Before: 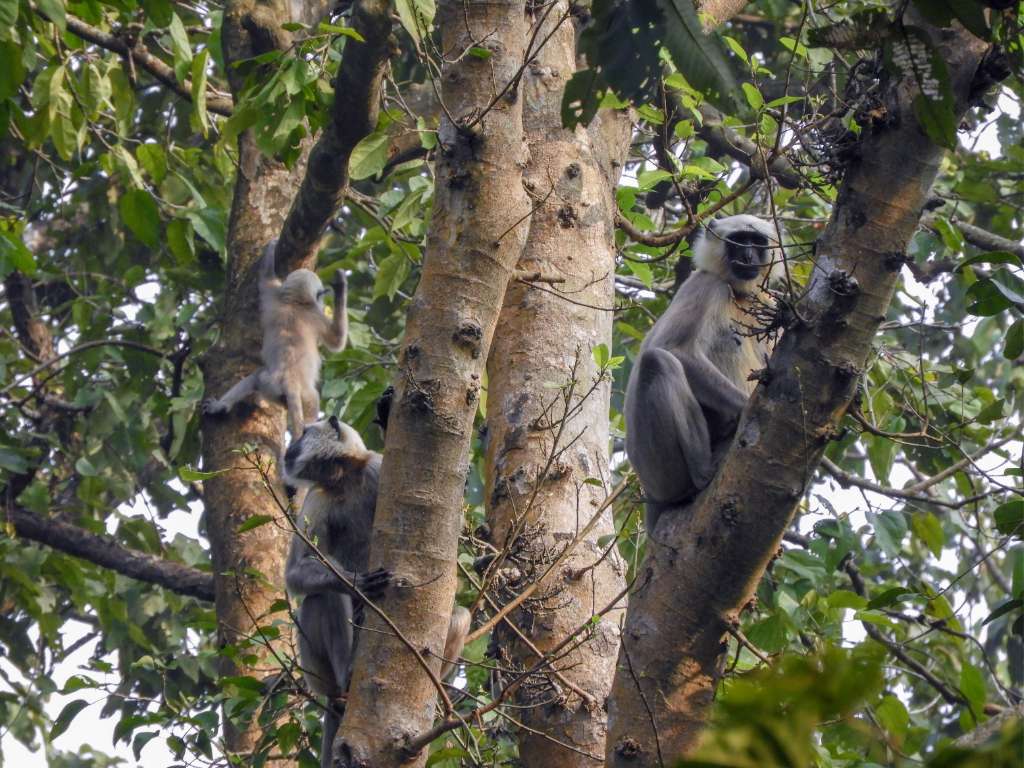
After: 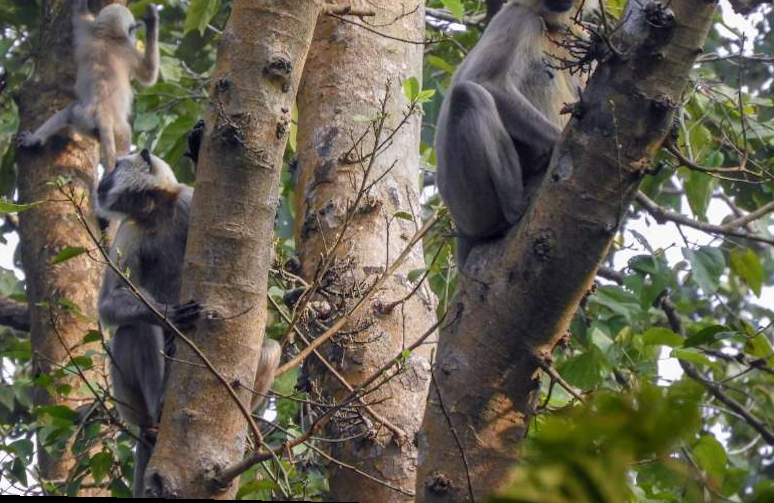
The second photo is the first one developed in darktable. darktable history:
rotate and perspective: lens shift (horizontal) -0.055, automatic cropping off
crop and rotate: left 17.299%, top 35.115%, right 7.015%, bottom 1.024%
